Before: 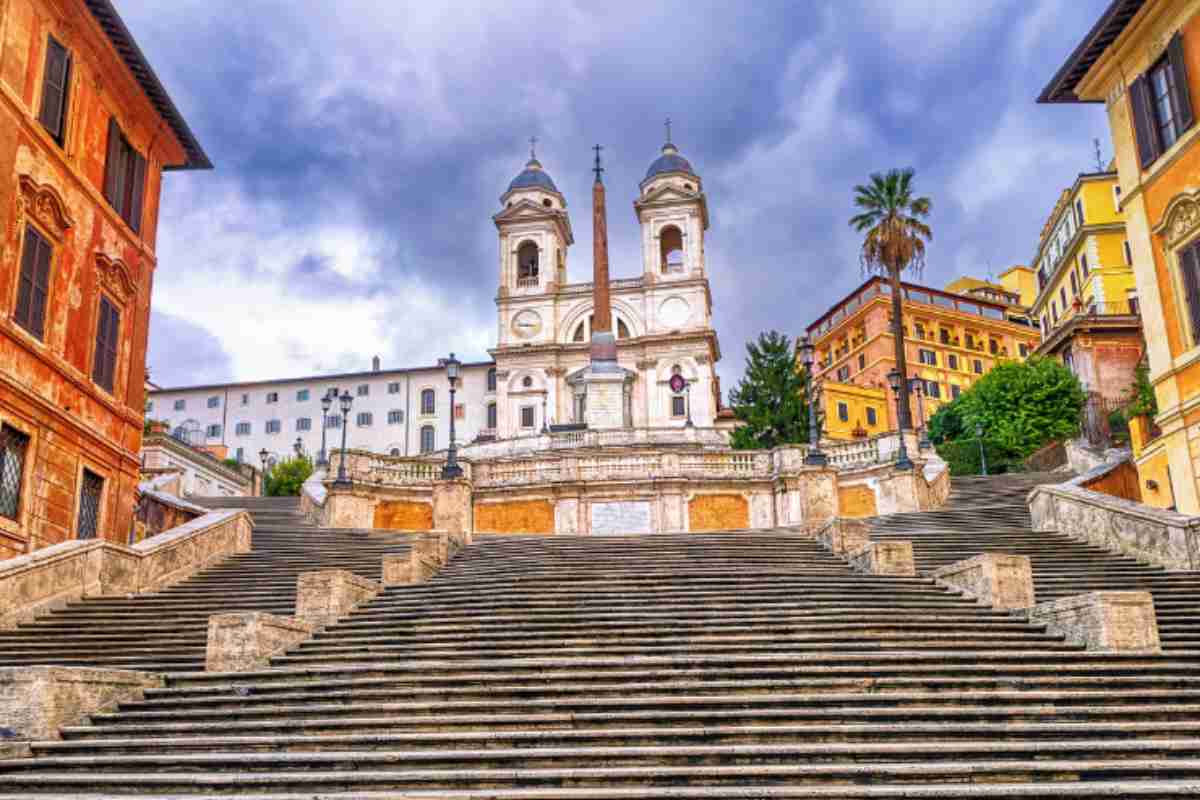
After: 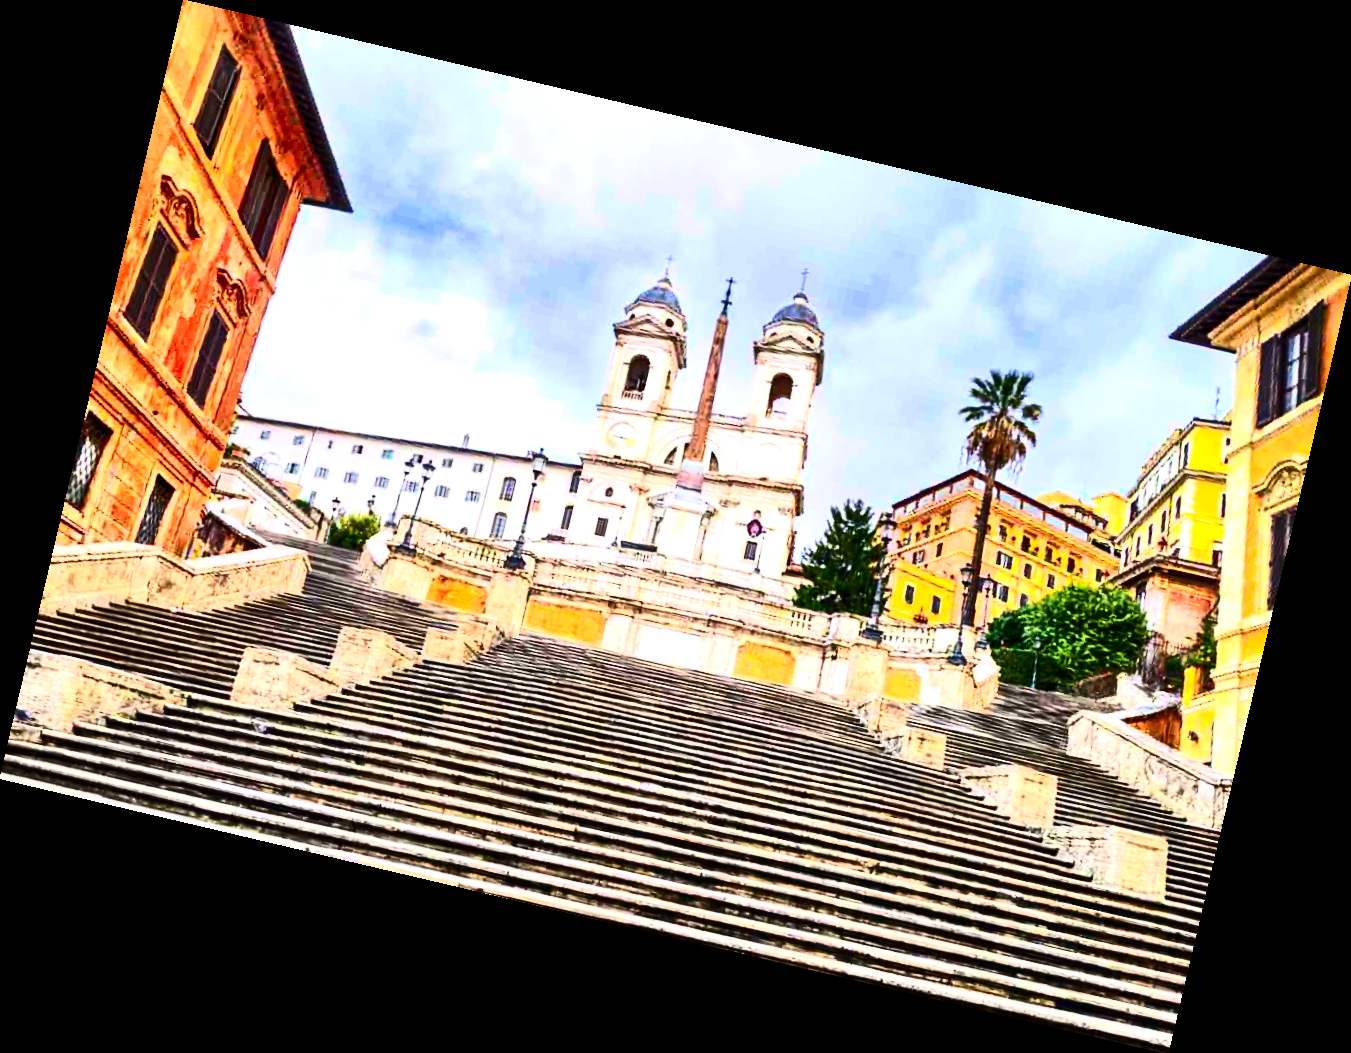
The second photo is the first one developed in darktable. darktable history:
tone equalizer: -8 EV -1.08 EV, -7 EV -1.01 EV, -6 EV -0.867 EV, -5 EV -0.578 EV, -3 EV 0.578 EV, -2 EV 0.867 EV, -1 EV 1.01 EV, +0 EV 1.08 EV, edges refinement/feathering 500, mask exposure compensation -1.57 EV, preserve details no
rotate and perspective: rotation 13.27°, automatic cropping off
contrast brightness saturation: contrast 0.4, brightness 0.1, saturation 0.21
